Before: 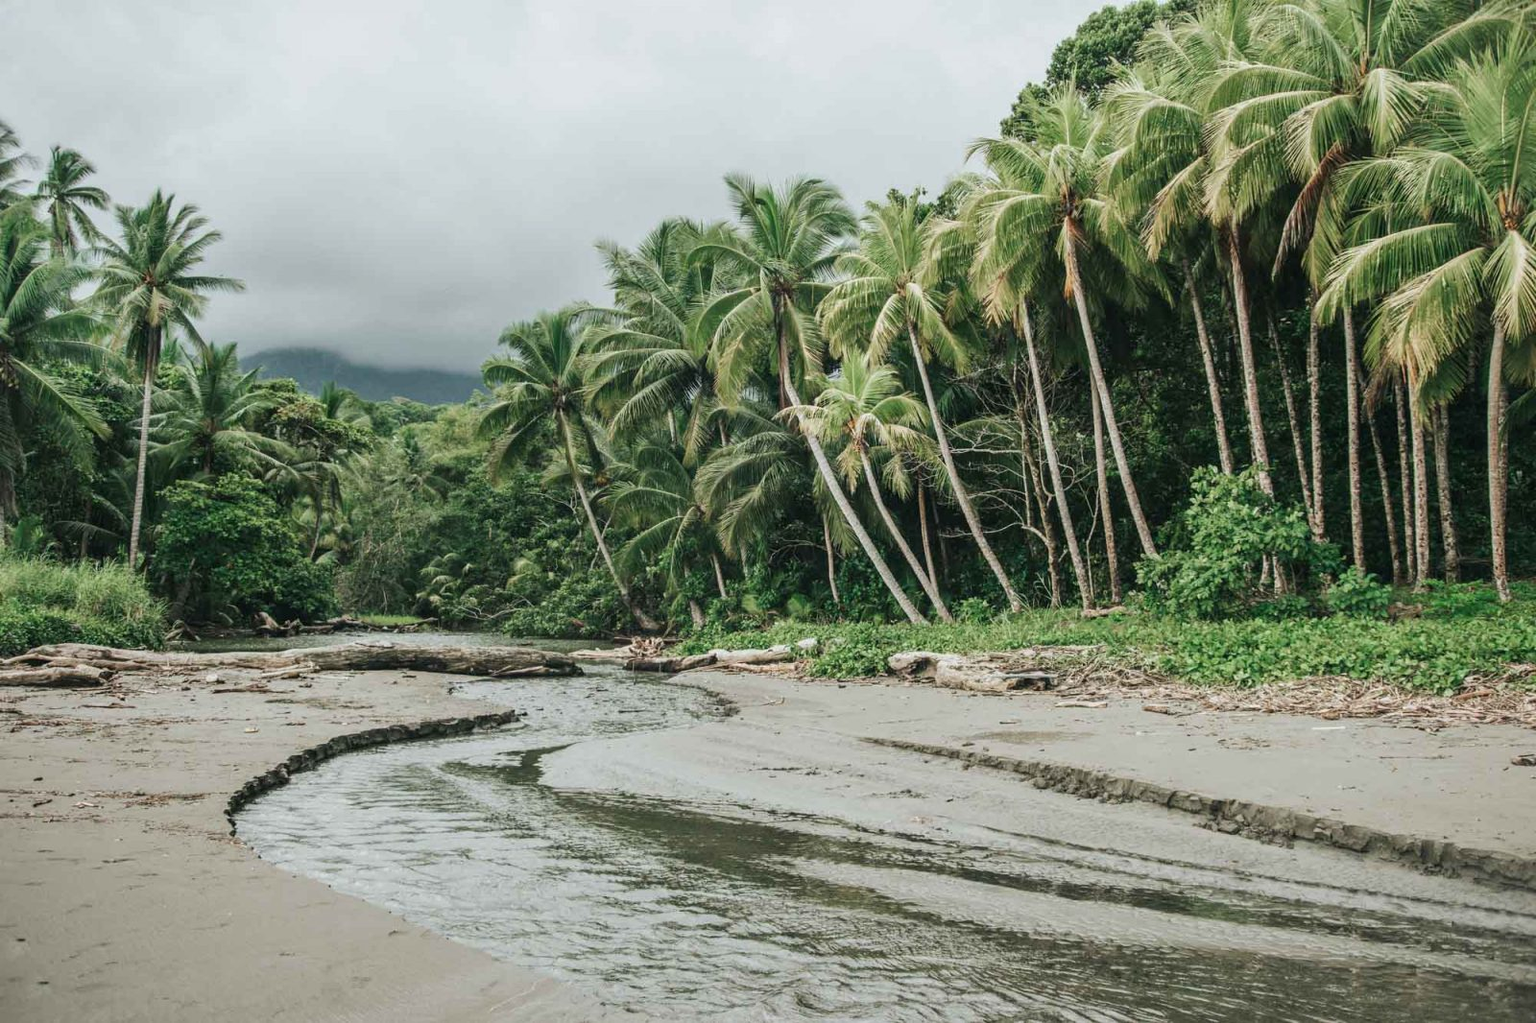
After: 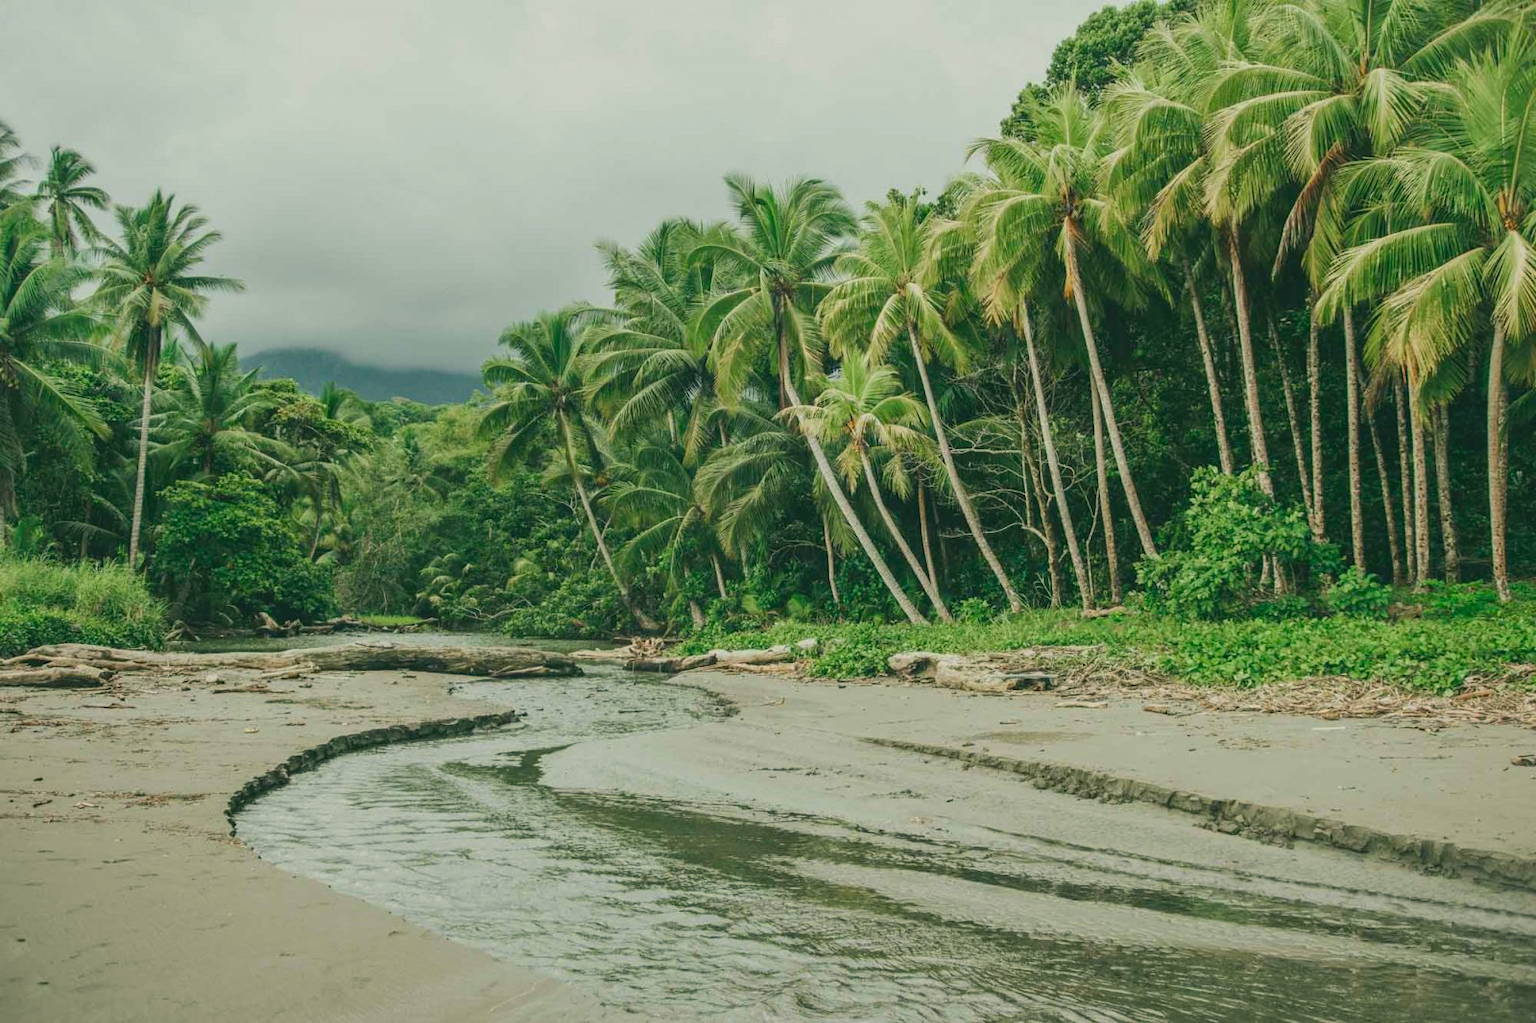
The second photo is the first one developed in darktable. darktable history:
color correction: highlights a* -0.334, highlights b* 9.5, shadows a* -9, shadows b* 1.35
contrast brightness saturation: contrast -0.203, saturation 0.186
levels: levels [0.016, 0.5, 0.996]
